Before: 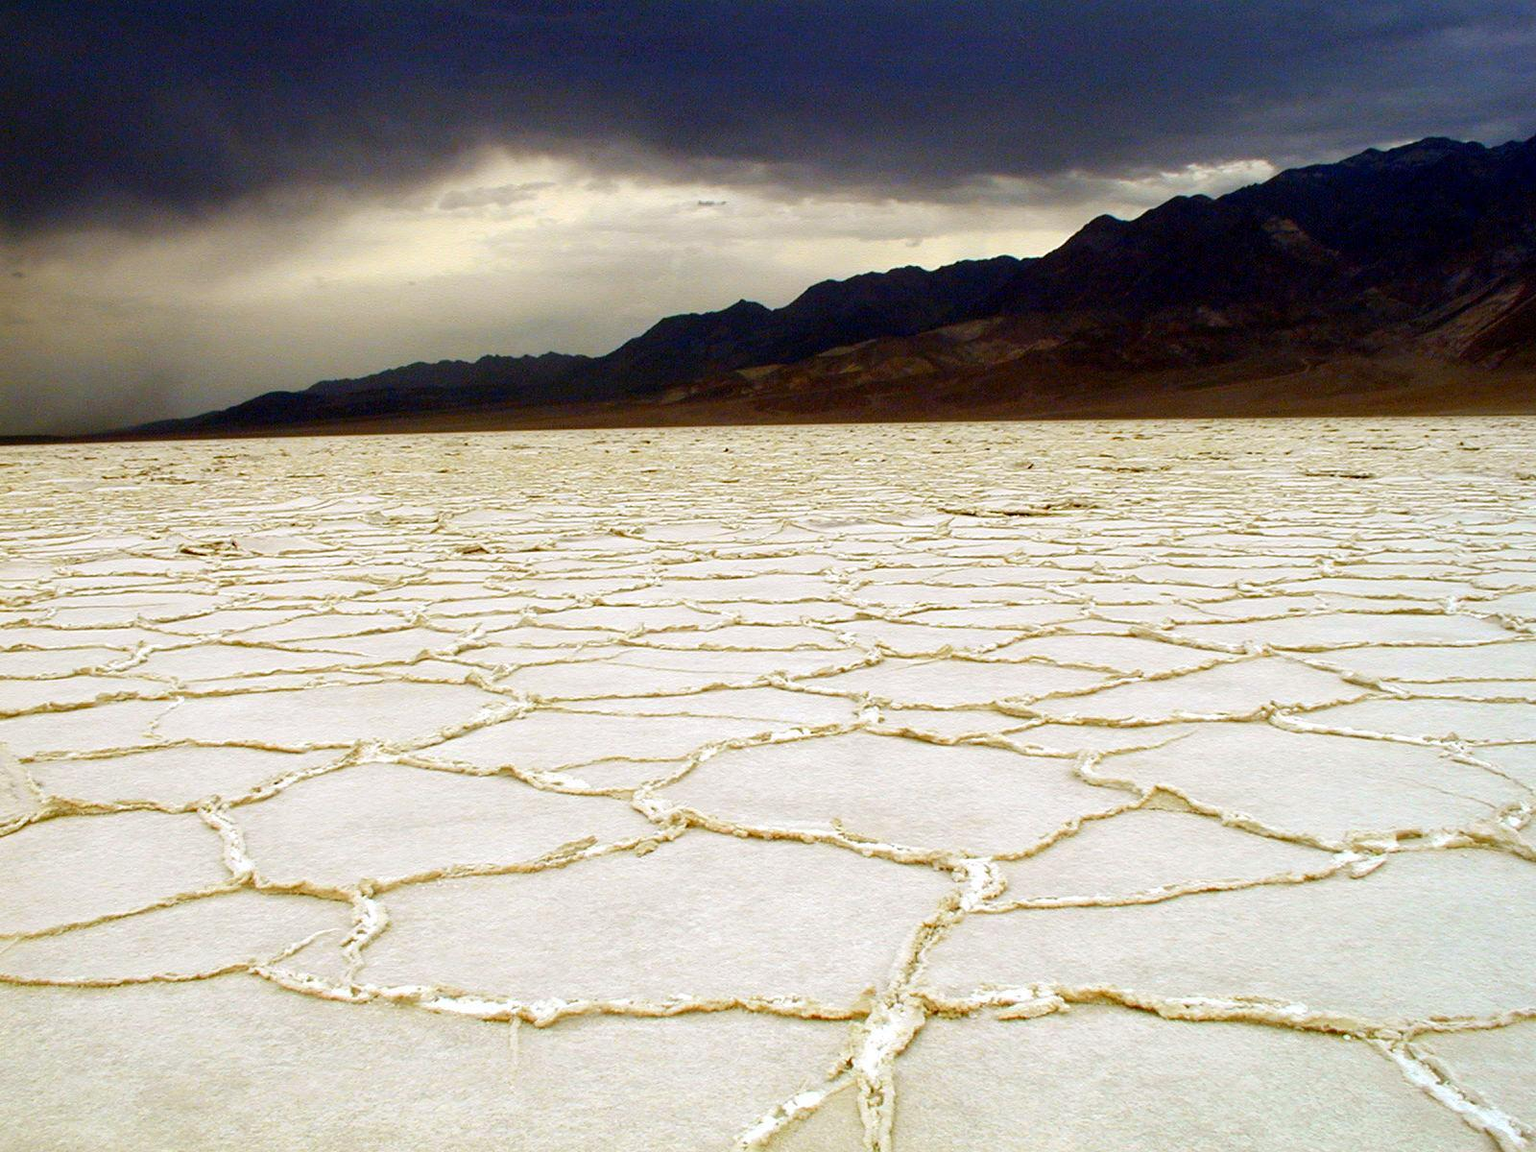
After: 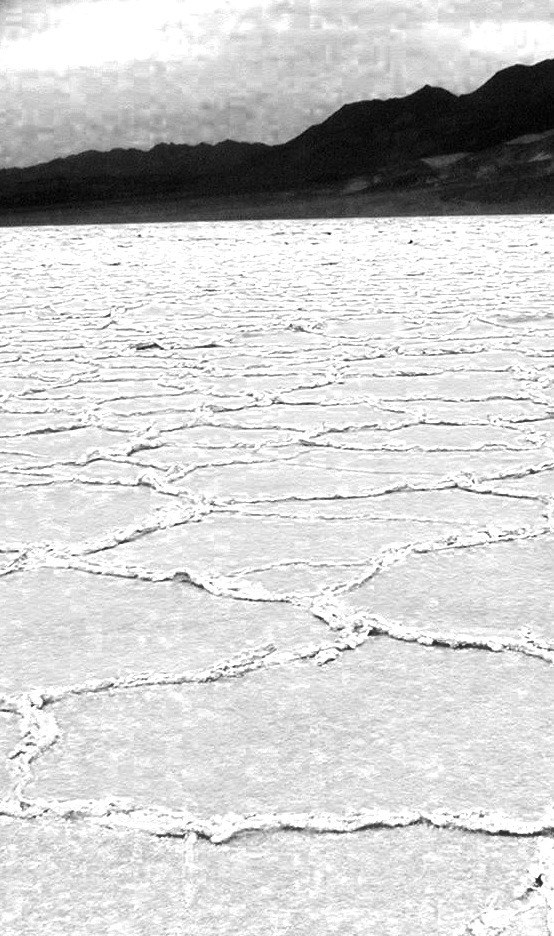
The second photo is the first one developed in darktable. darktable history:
color zones: curves: ch0 [(0, 0.554) (0.146, 0.662) (0.293, 0.86) (0.503, 0.774) (0.637, 0.106) (0.74, 0.072) (0.866, 0.488) (0.998, 0.569)]; ch1 [(0, 0) (0.143, 0) (0.286, 0) (0.429, 0) (0.571, 0) (0.714, 0) (0.857, 0)]
crop and rotate: left 21.646%, top 18.958%, right 43.721%, bottom 2.988%
shadows and highlights: soften with gaussian
